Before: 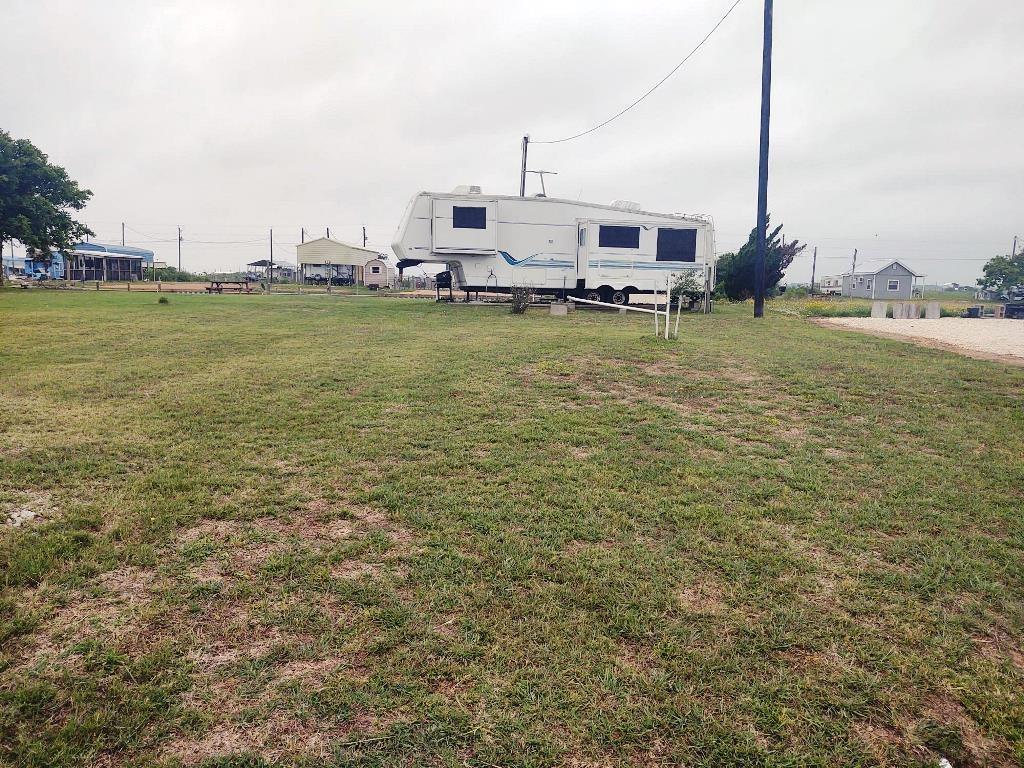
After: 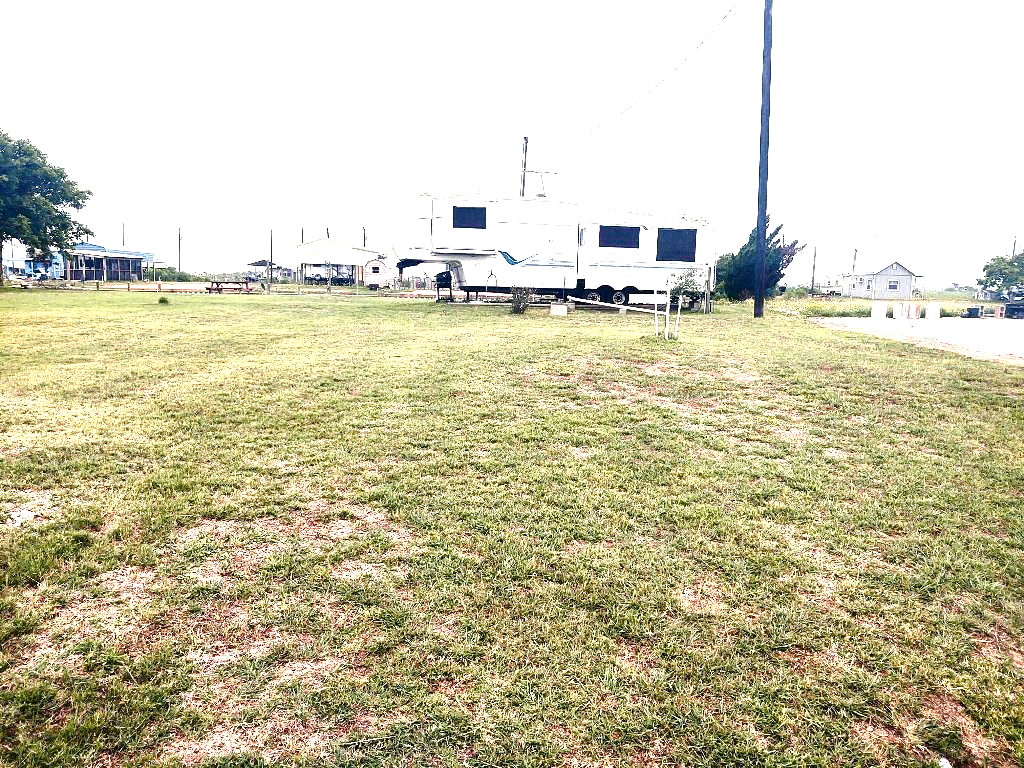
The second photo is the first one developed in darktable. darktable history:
tone curve: curves: ch0 [(0, 0.012) (0.056, 0.046) (0.218, 0.213) (0.606, 0.62) (0.82, 0.846) (1, 1)]; ch1 [(0, 0) (0.226, 0.261) (0.403, 0.437) (0.469, 0.472) (0.495, 0.499) (0.508, 0.503) (0.545, 0.555) (0.59, 0.598) (0.686, 0.728) (1, 1)]; ch2 [(0, 0) (0.269, 0.299) (0.459, 0.45) (0.498, 0.499) (0.523, 0.512) (0.568, 0.558) (0.634, 0.617) (0.698, 0.677) (0.806, 0.769) (1, 1)], color space Lab, independent channels, preserve colors none
color balance rgb: shadows lift › chroma 2.79%, shadows lift › hue 190.66°, power › hue 171.85°, highlights gain › chroma 2.16%, highlights gain › hue 75.26°, global offset › luminance -0.51%, perceptual saturation grading › highlights -33.8%, perceptual saturation grading › mid-tones 14.98%, perceptual saturation grading › shadows 48.43%, perceptual brilliance grading › highlights 15.68%, perceptual brilliance grading › mid-tones 6.62%, perceptual brilliance grading › shadows -14.98%, global vibrance 11.32%, contrast 5.05%
local contrast: mode bilateral grid, contrast 20, coarseness 50, detail 120%, midtone range 0.2
exposure: exposure 1 EV, compensate highlight preservation false
